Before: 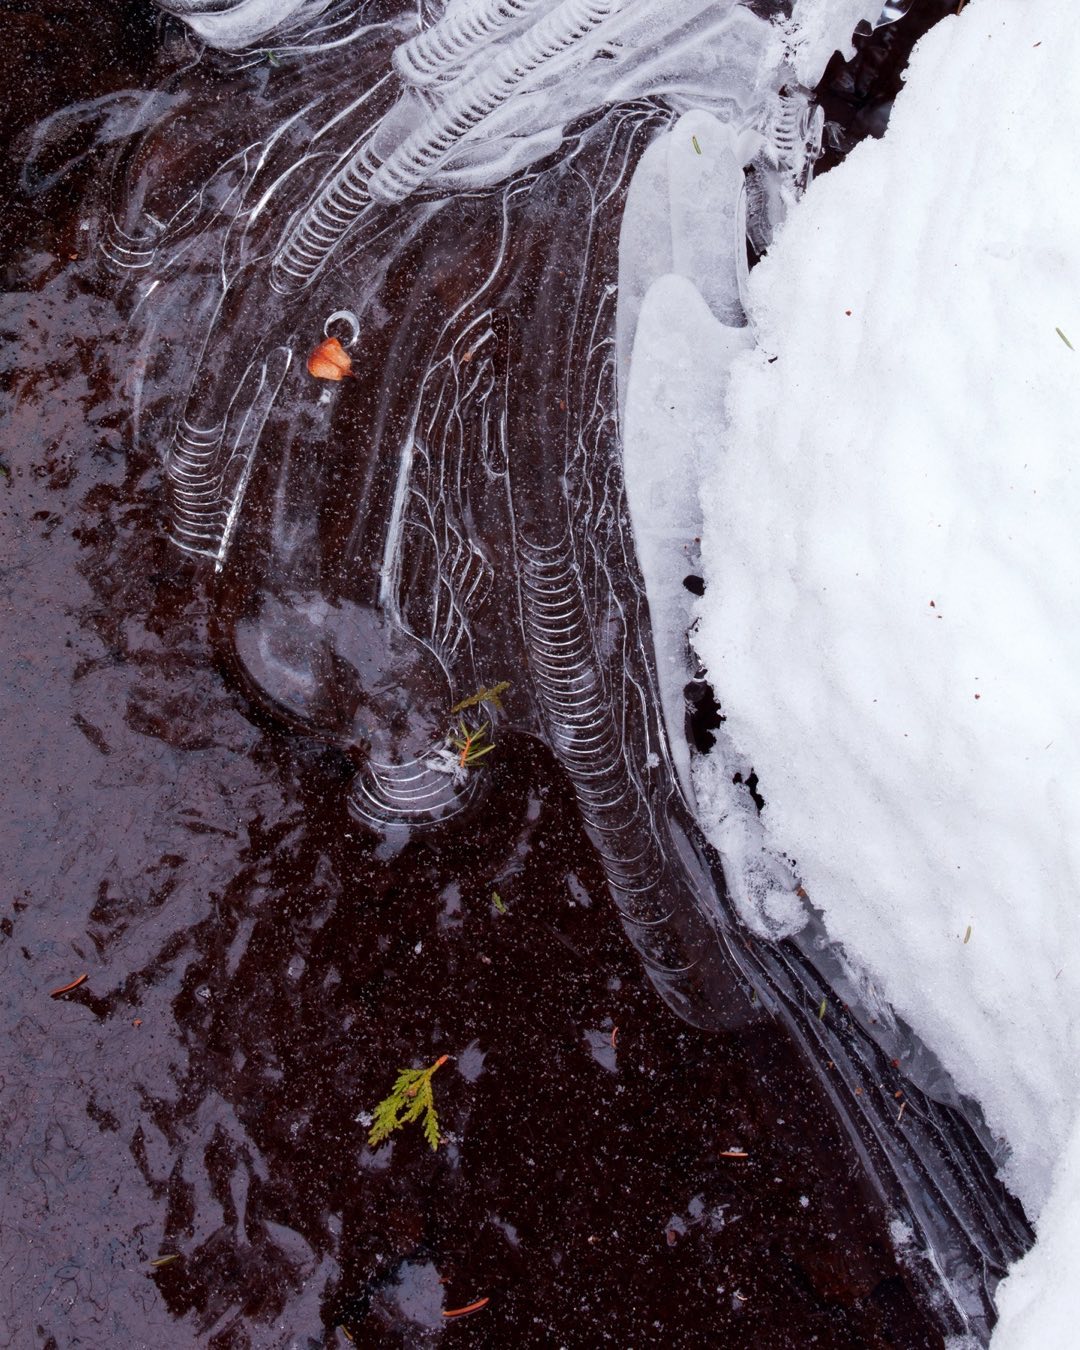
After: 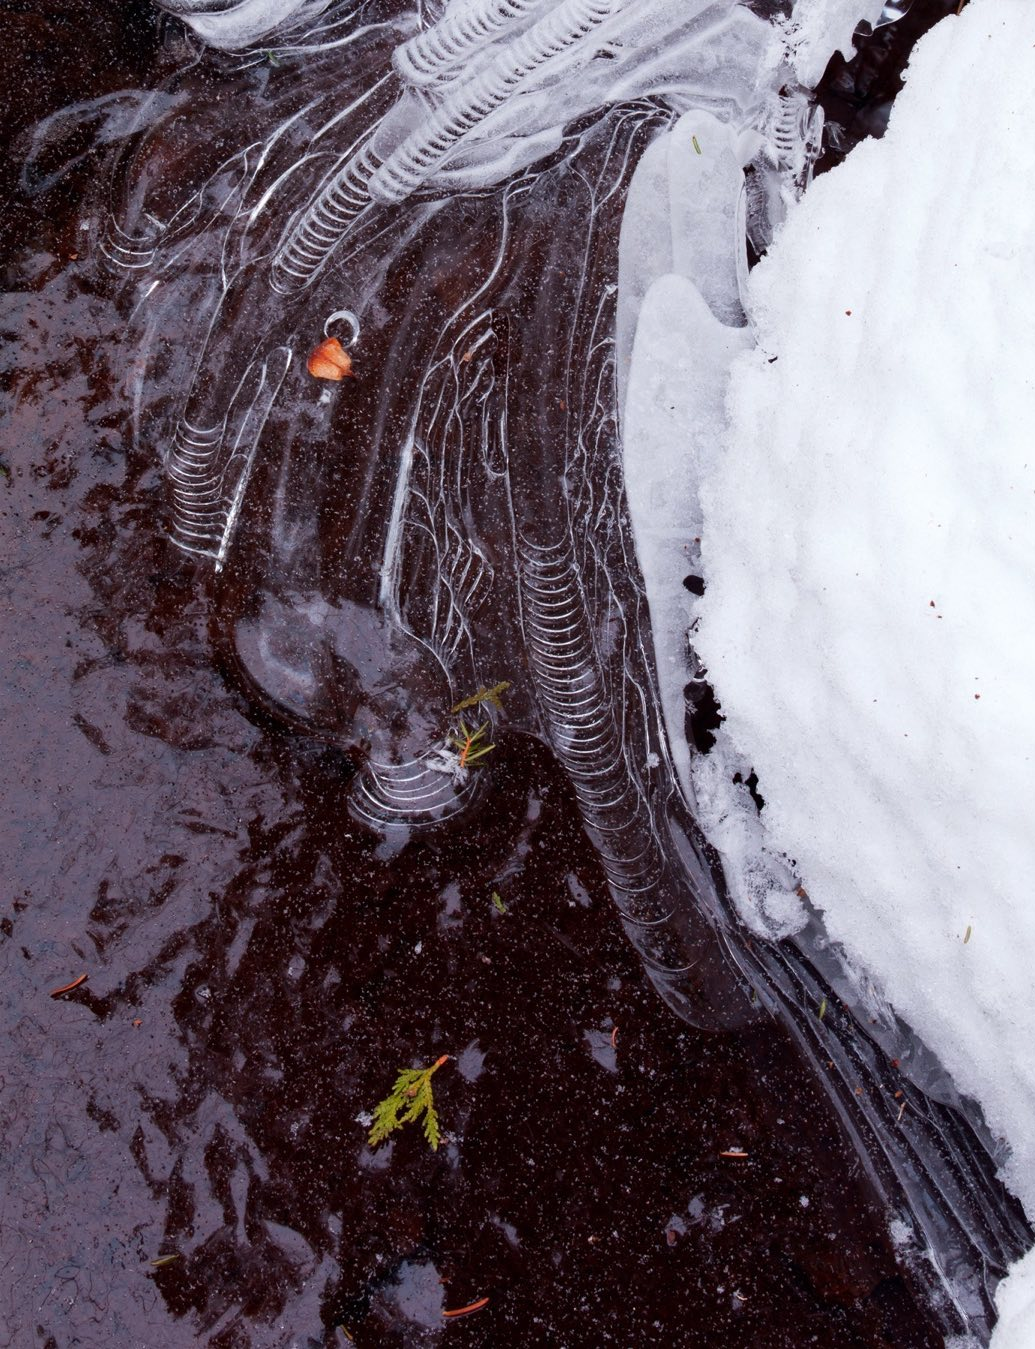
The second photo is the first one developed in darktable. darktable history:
crop: right 4.126%, bottom 0.031%
haze removal: strength 0.02, distance 0.25, compatibility mode true, adaptive false
